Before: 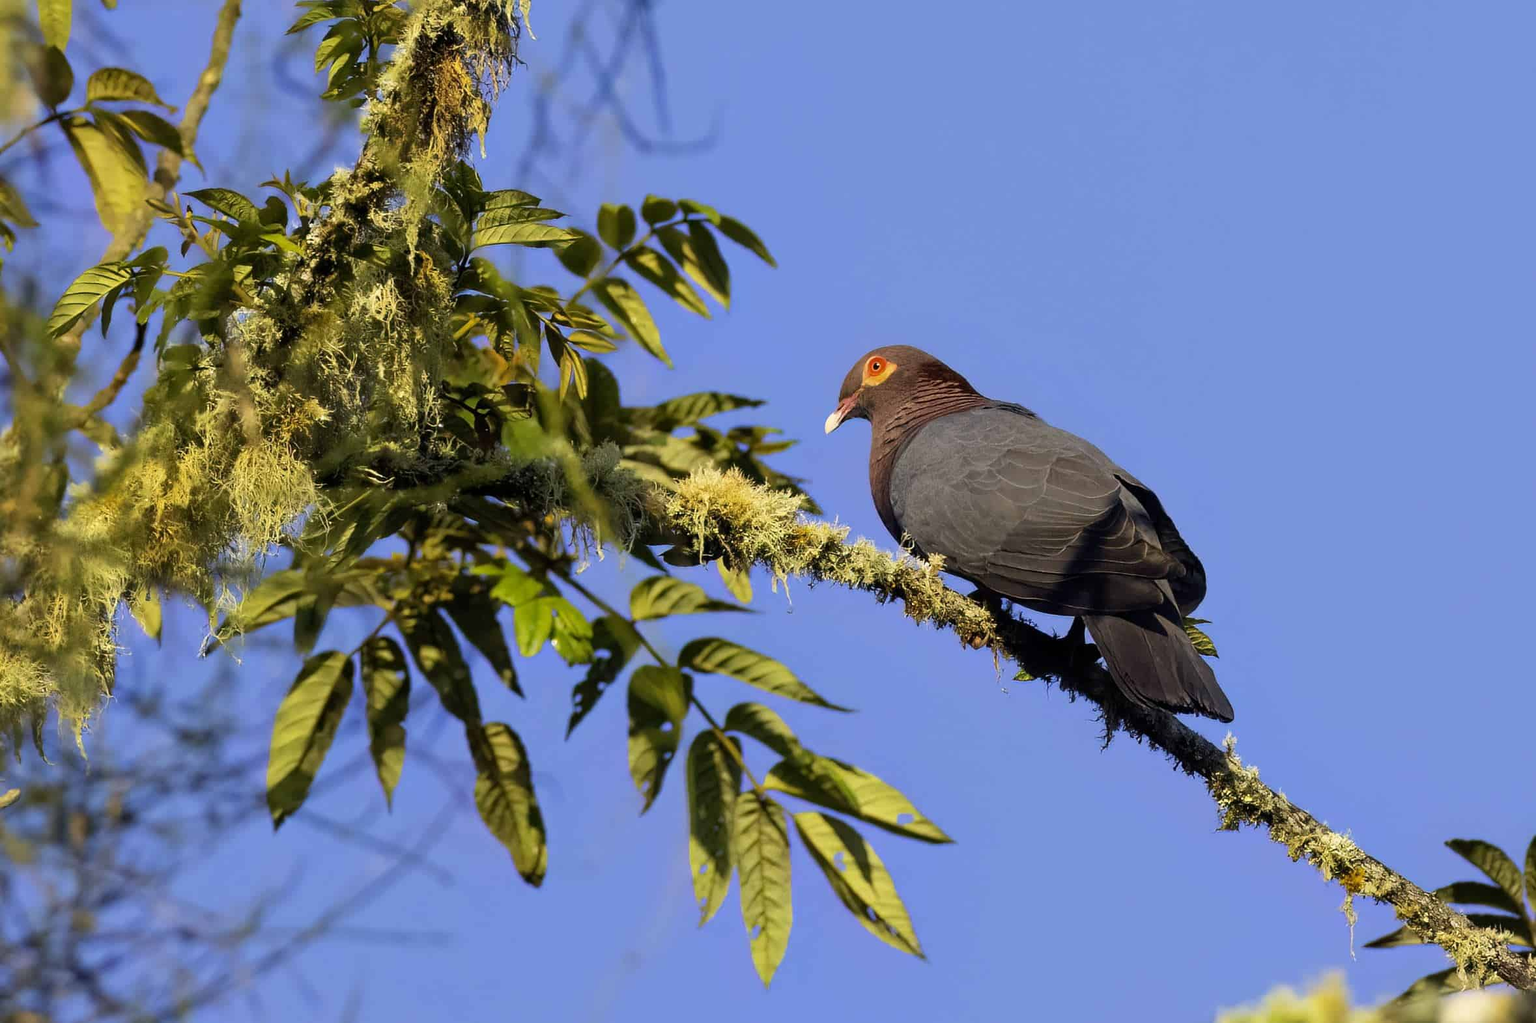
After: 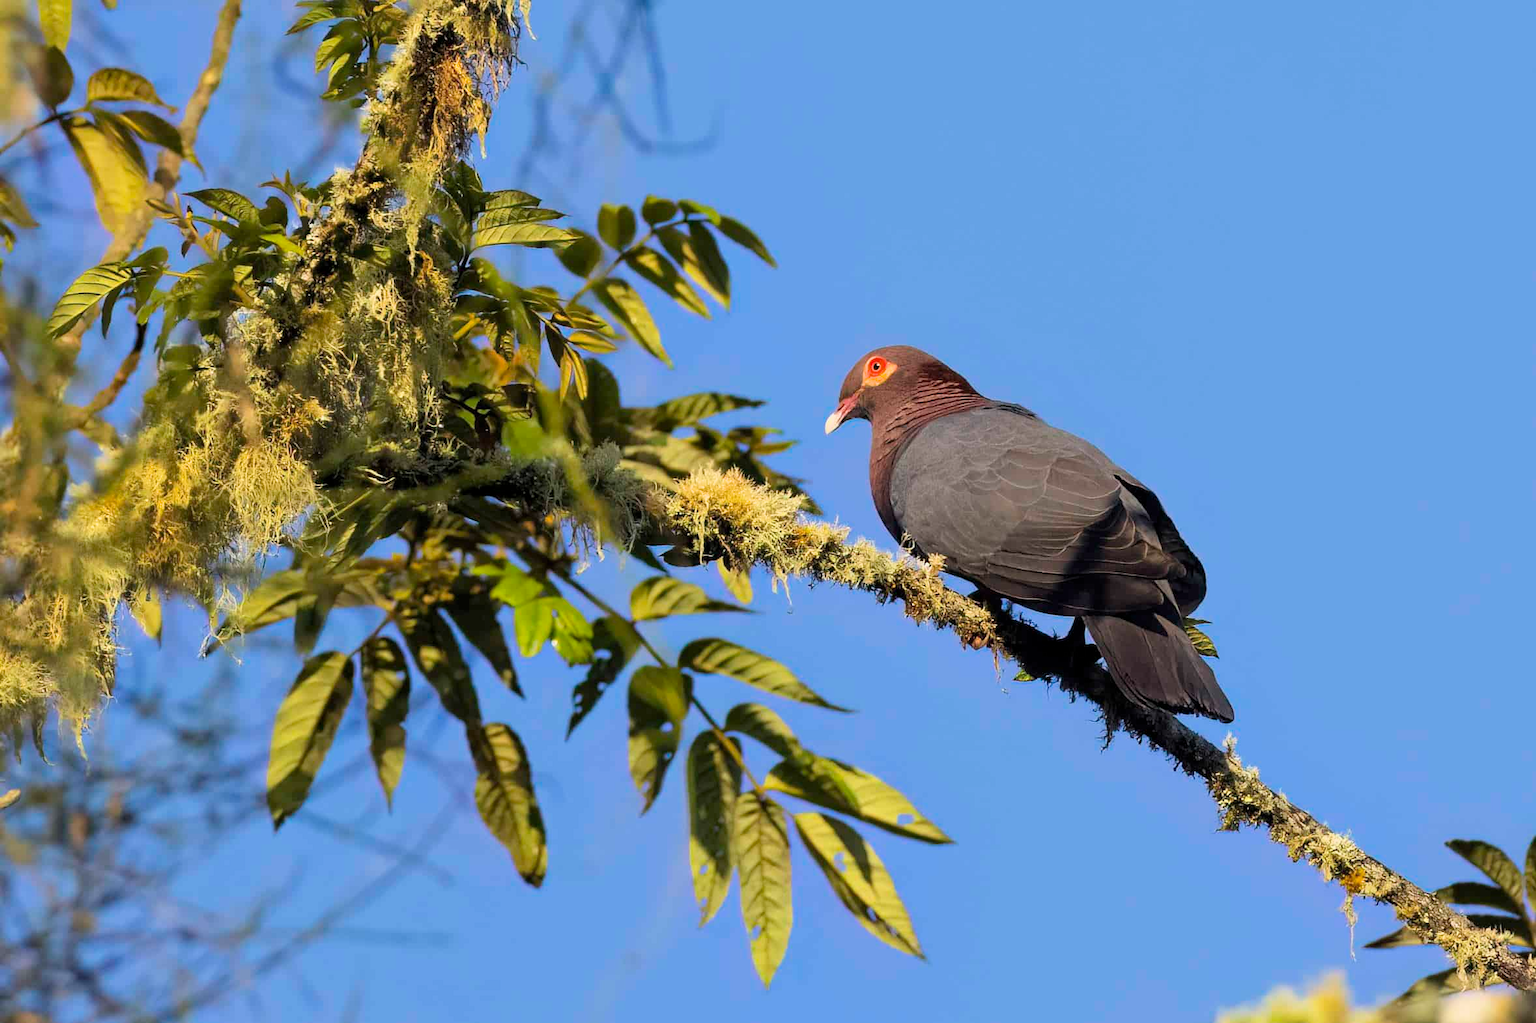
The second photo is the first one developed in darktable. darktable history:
filmic rgb: black relative exposure -11.99 EV, white relative exposure 2.81 EV, target black luminance 0%, hardness 8.1, latitude 69.94%, contrast 1.138, highlights saturation mix 10.46%, shadows ↔ highlights balance -0.385%
